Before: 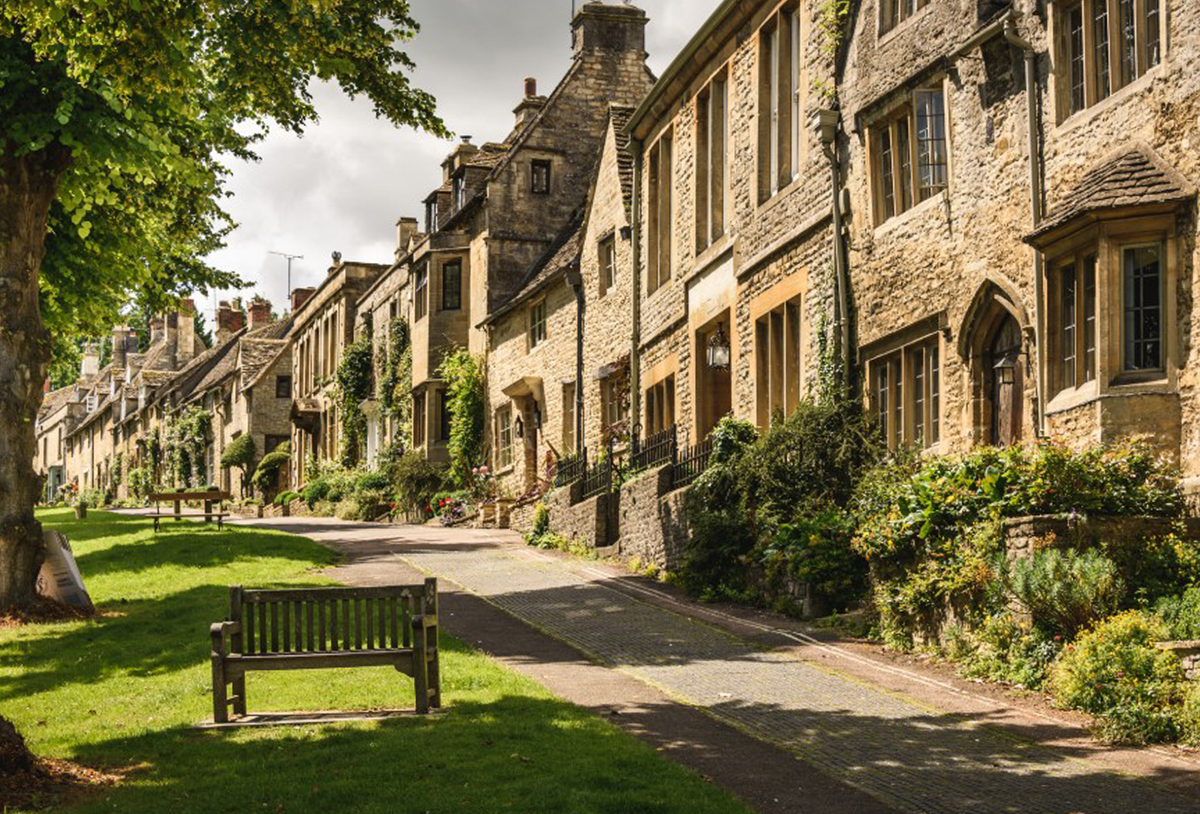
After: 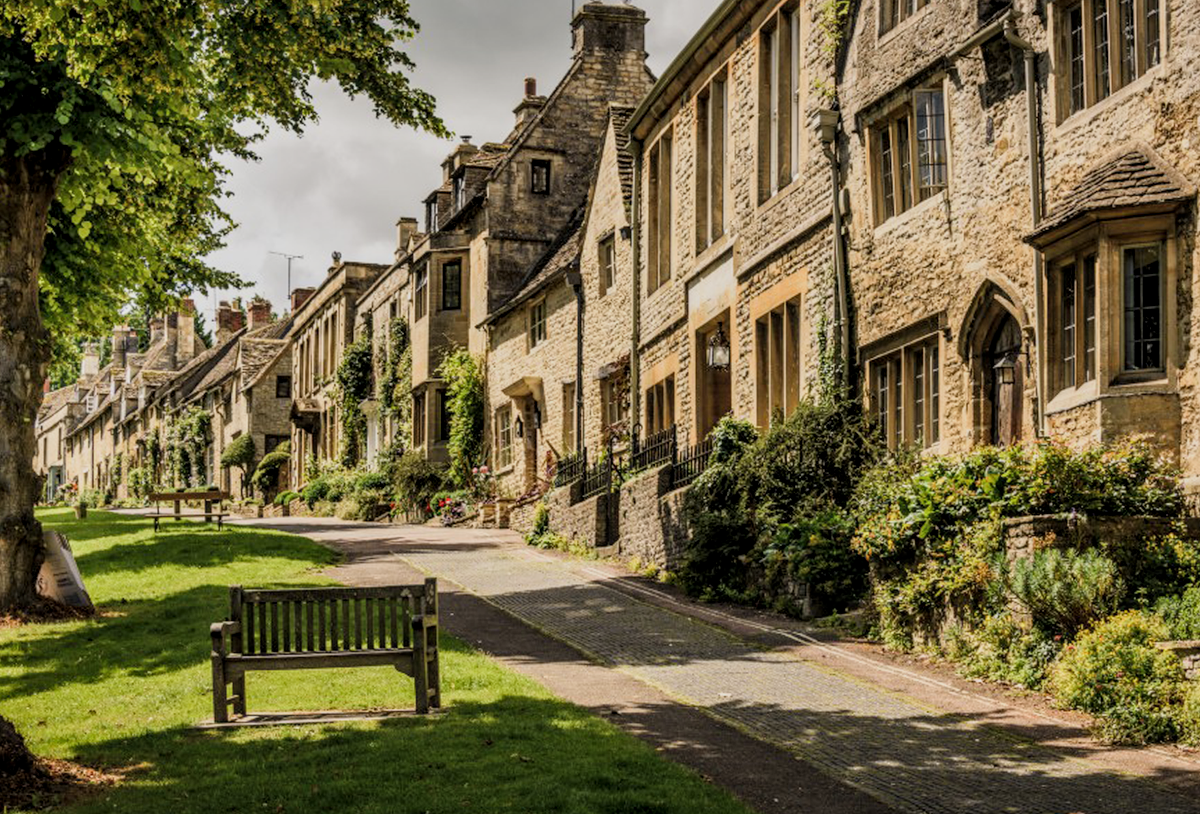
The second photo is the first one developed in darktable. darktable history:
filmic rgb: middle gray luminance 18.42%, black relative exposure -9 EV, white relative exposure 3.75 EV, threshold 6 EV, target black luminance 0%, hardness 4.85, latitude 67.35%, contrast 0.955, highlights saturation mix 20%, shadows ↔ highlights balance 21.36%, add noise in highlights 0, preserve chrominance luminance Y, color science v3 (2019), use custom middle-gray values true, iterations of high-quality reconstruction 0, contrast in highlights soft, enable highlight reconstruction true
local contrast: on, module defaults
